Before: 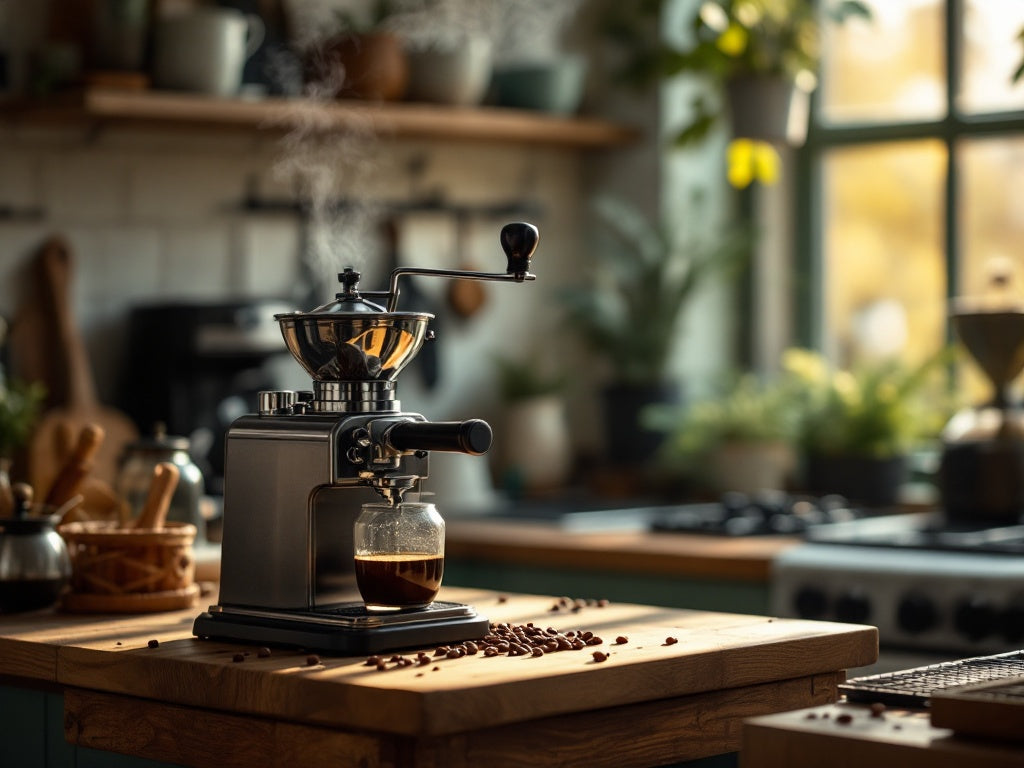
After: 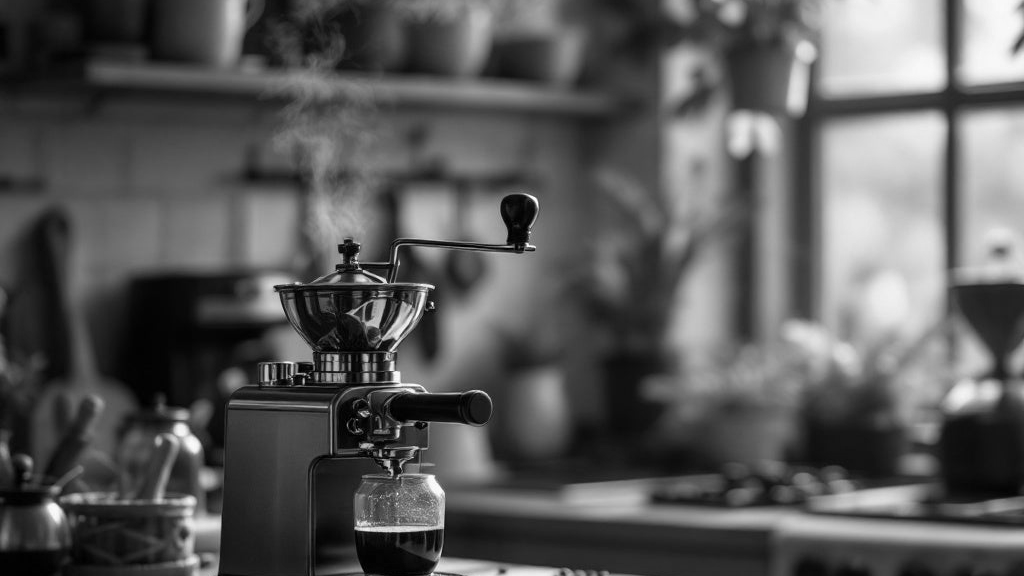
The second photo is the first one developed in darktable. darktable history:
crop: top 3.857%, bottom 21.132%
color balance rgb: perceptual saturation grading › global saturation 30%, global vibrance 20%
monochrome: a 32, b 64, size 2.3
